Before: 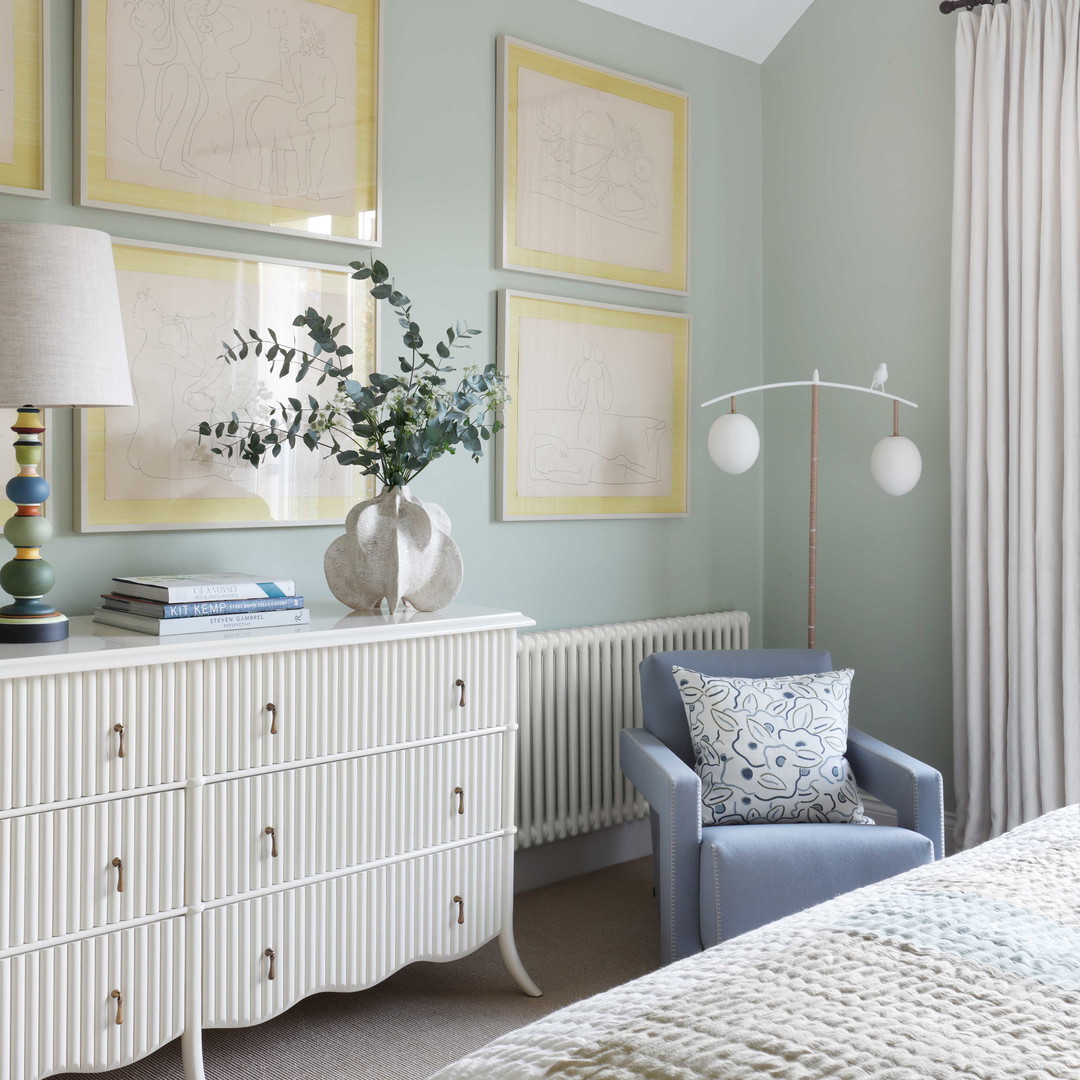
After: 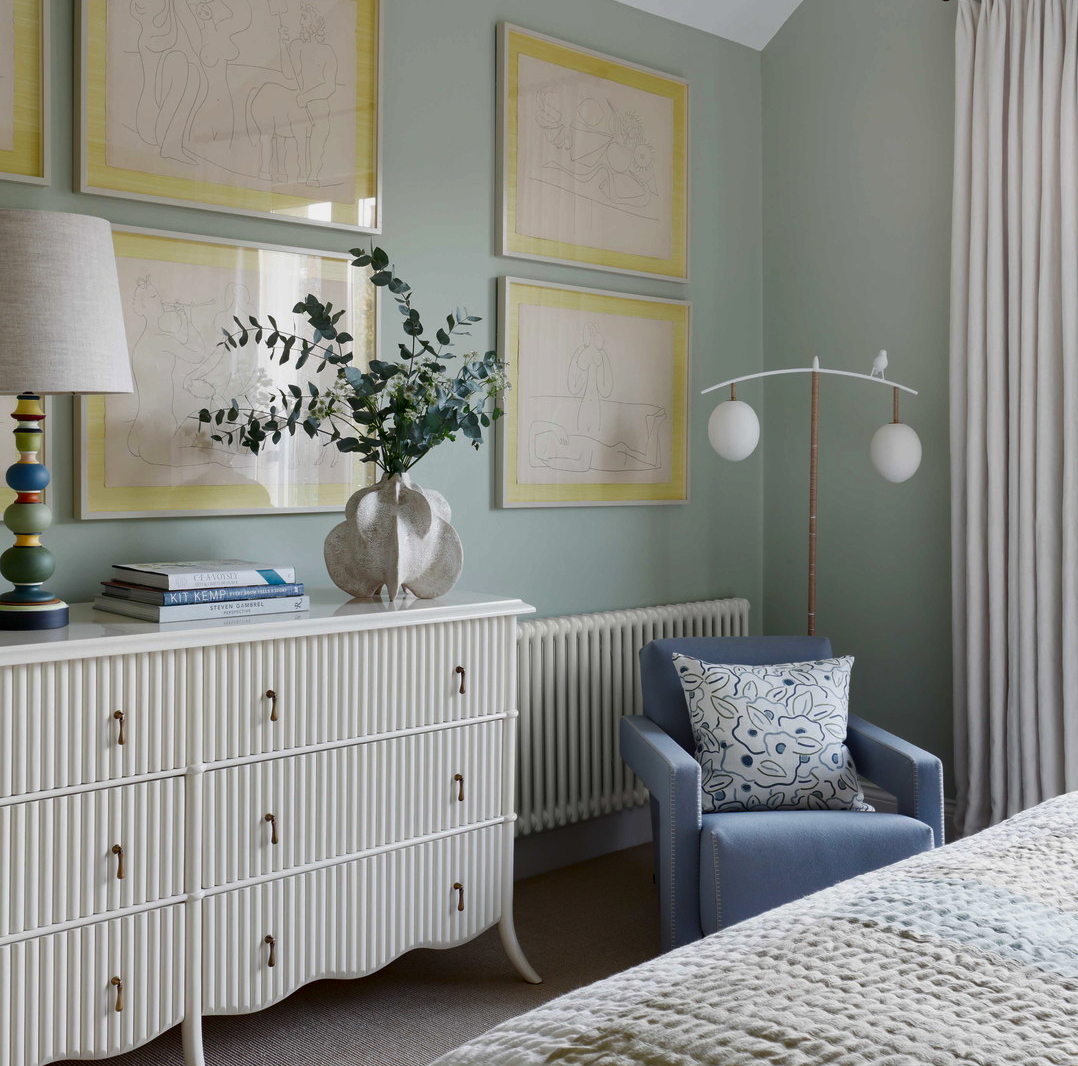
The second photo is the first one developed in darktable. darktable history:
exposure: exposure -0.174 EV, compensate highlight preservation false
crop: top 1.251%, right 0.1%
contrast brightness saturation: brightness -0.197, saturation 0.077
haze removal: strength 0.123, distance 0.248, compatibility mode true, adaptive false
